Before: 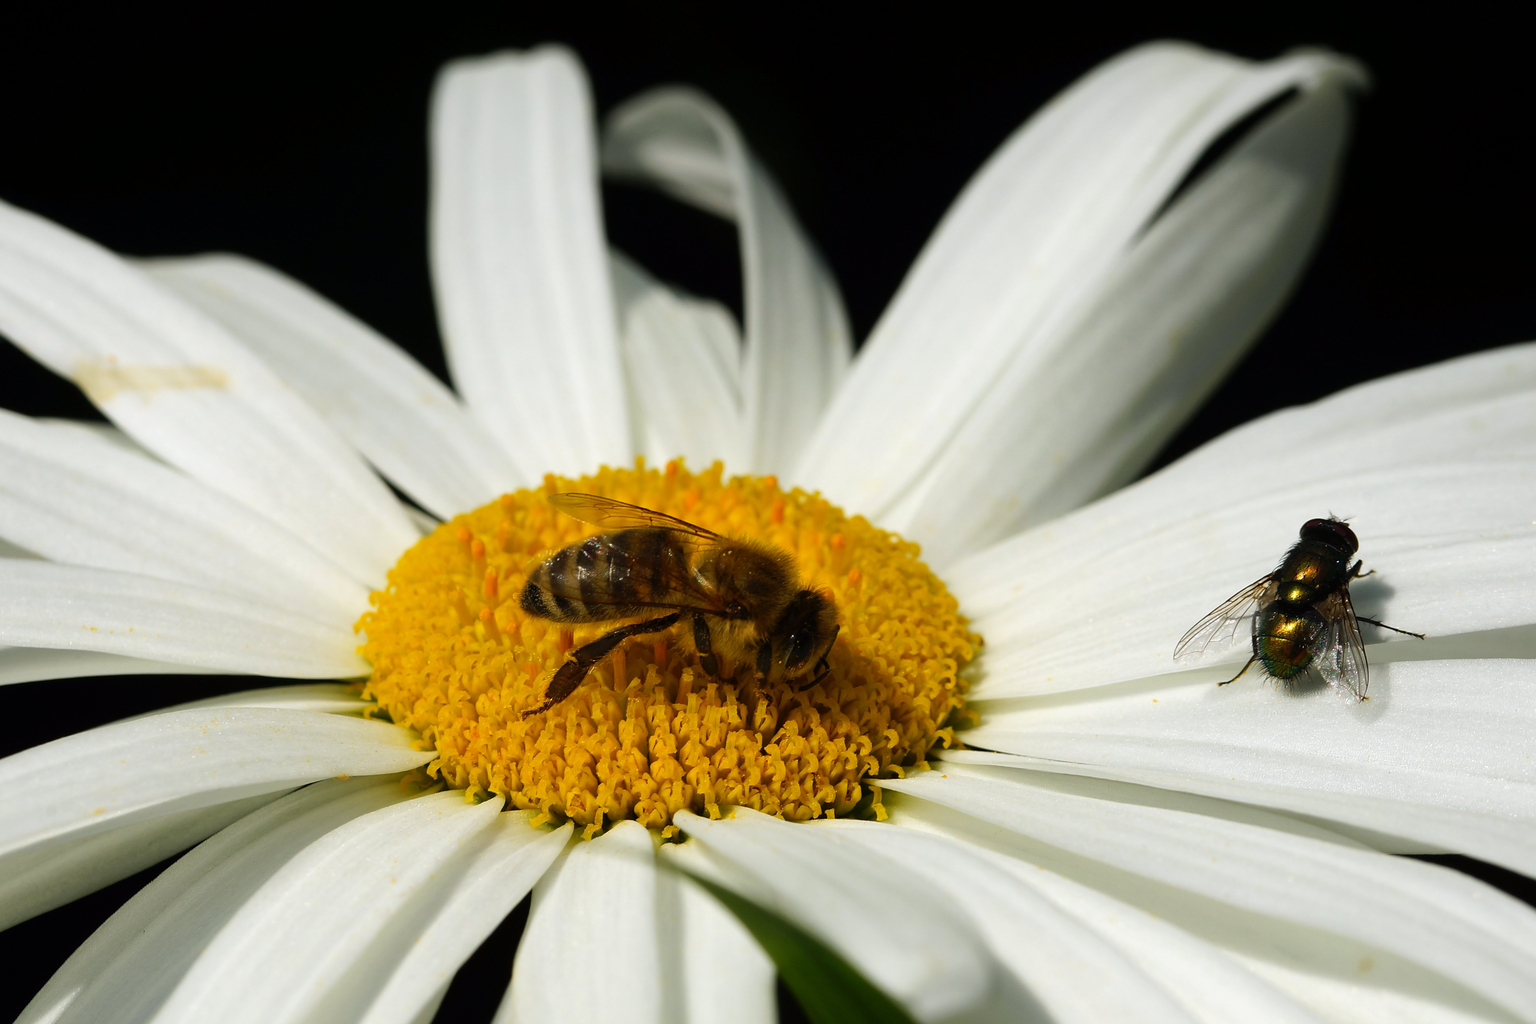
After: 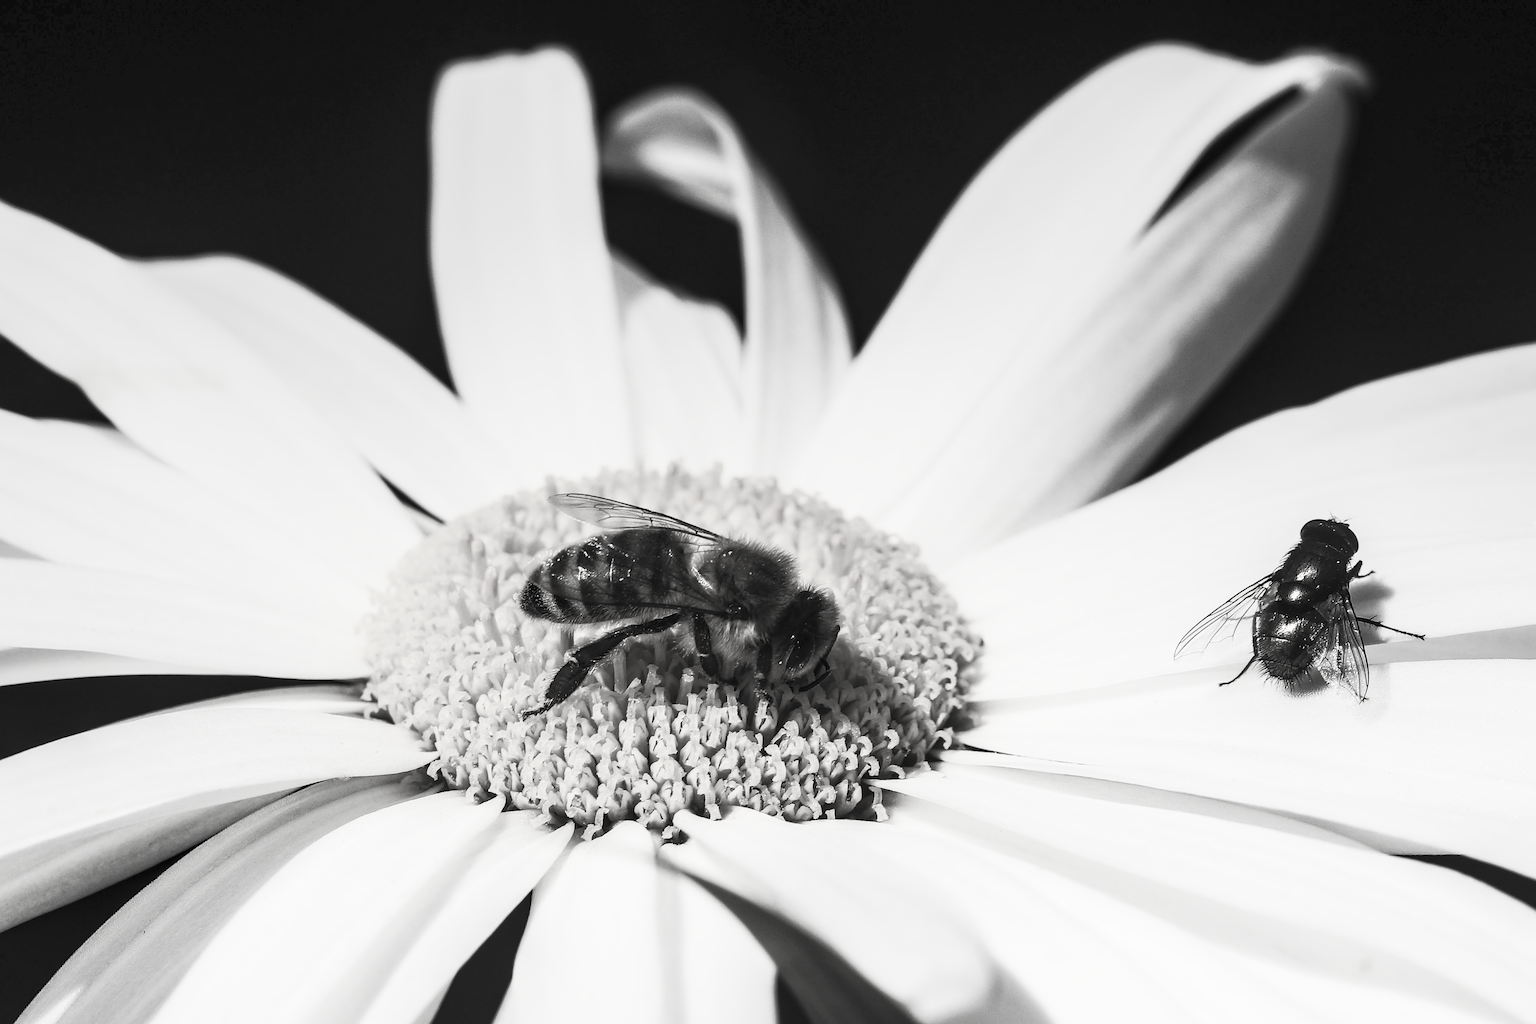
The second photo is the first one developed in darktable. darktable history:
local contrast: on, module defaults
sharpen: on, module defaults
contrast brightness saturation: contrast 0.541, brightness 0.47, saturation -0.982
